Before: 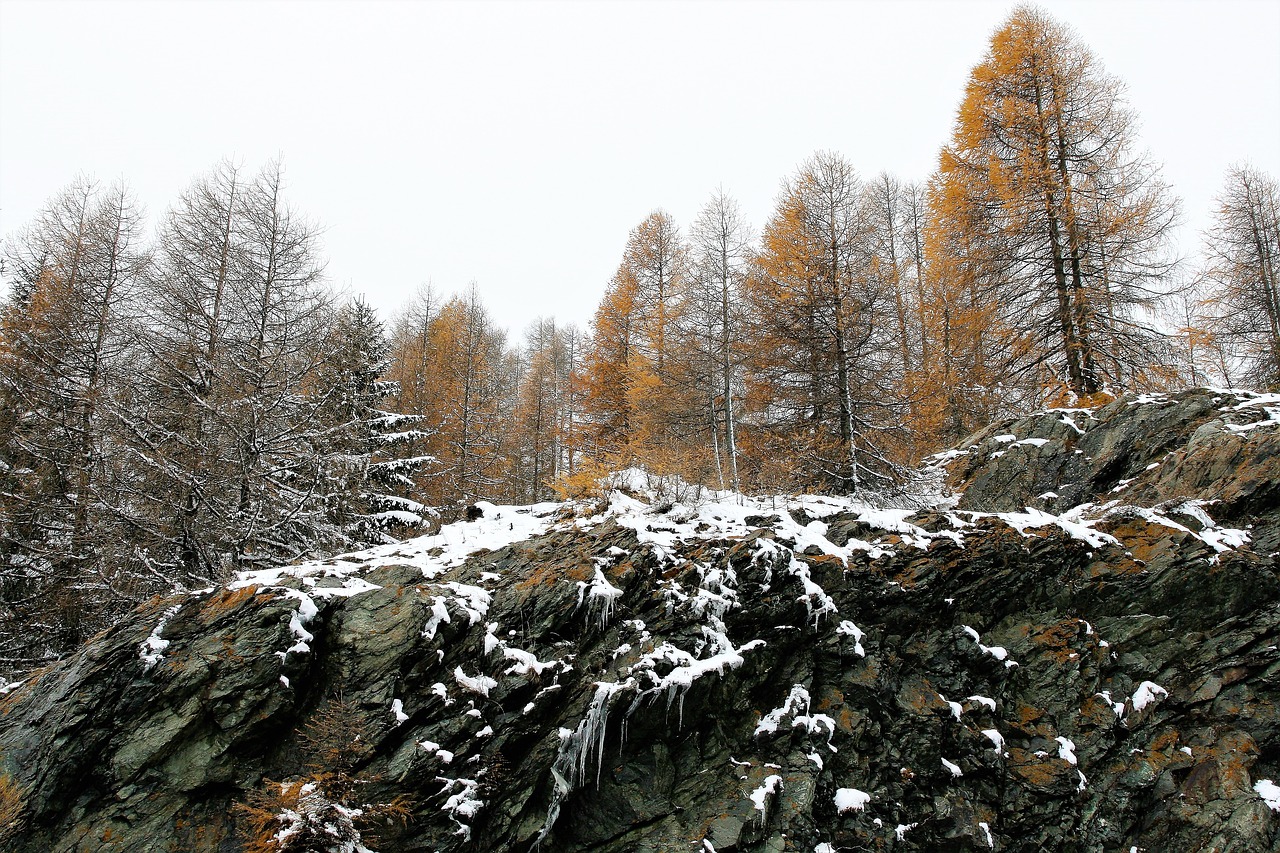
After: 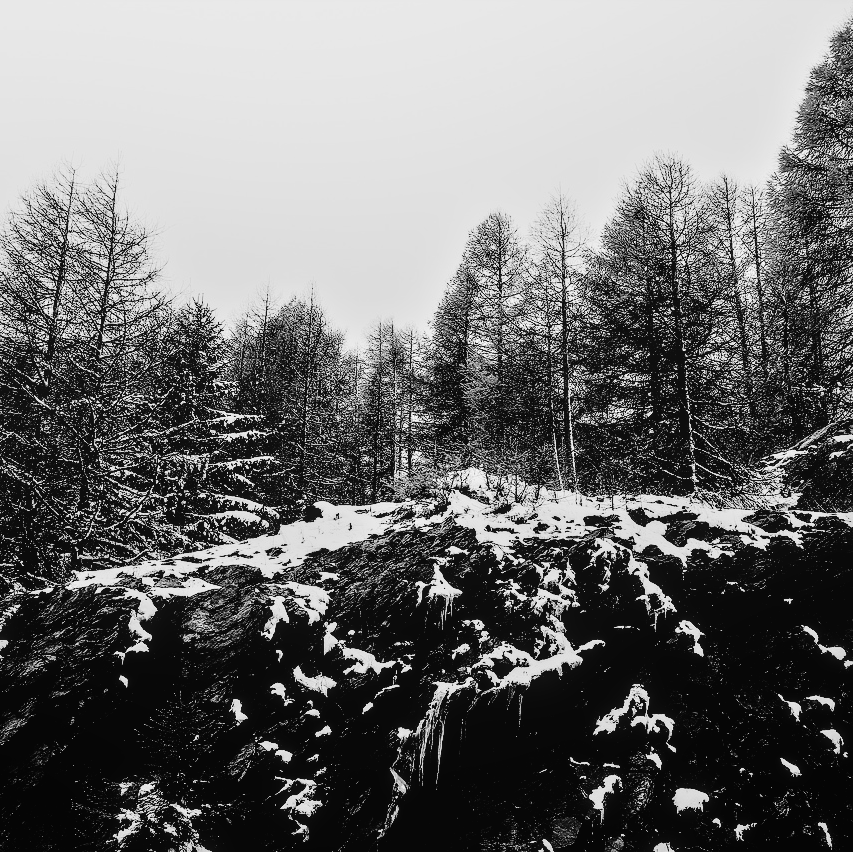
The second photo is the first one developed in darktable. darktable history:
crop and rotate: left 12.648%, right 20.685%
contrast brightness saturation: contrast 0.77, brightness -1, saturation 1
shadows and highlights: shadows 20.91, highlights -35.45, soften with gaussian
monochrome: on, module defaults
local contrast: on, module defaults
color correction: highlights a* 10.32, highlights b* 14.66, shadows a* -9.59, shadows b* -15.02
white balance: red 0.98, blue 1.61
